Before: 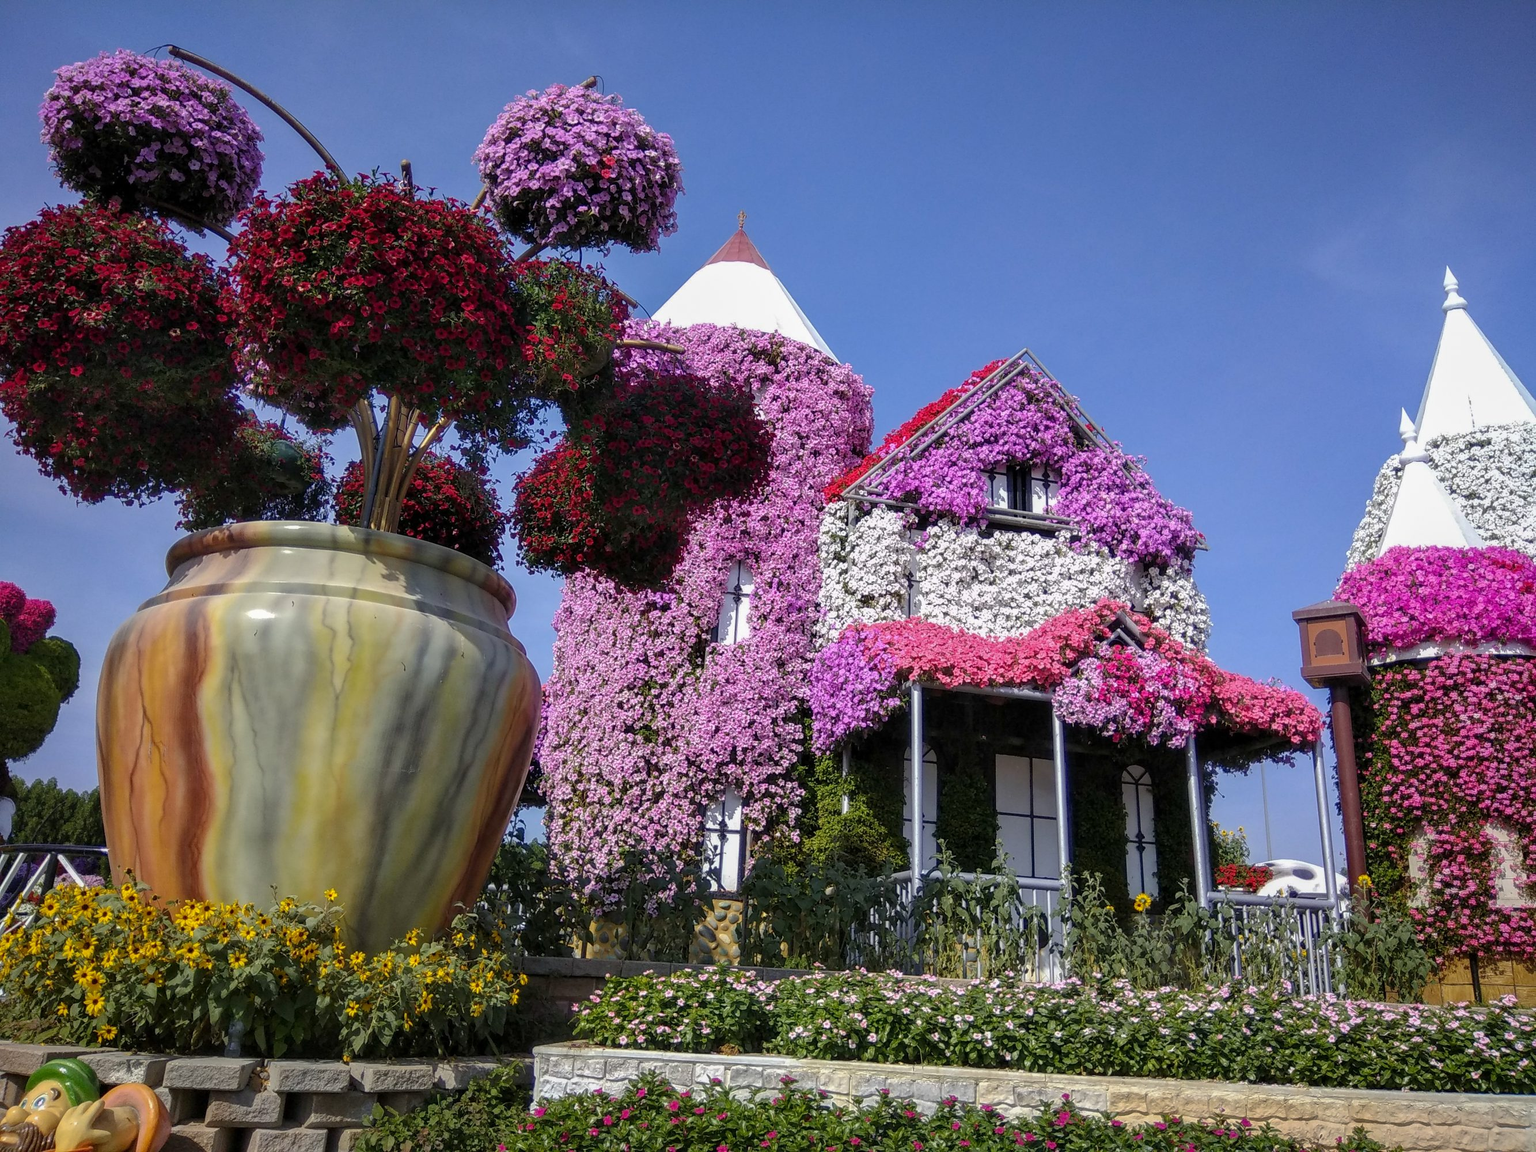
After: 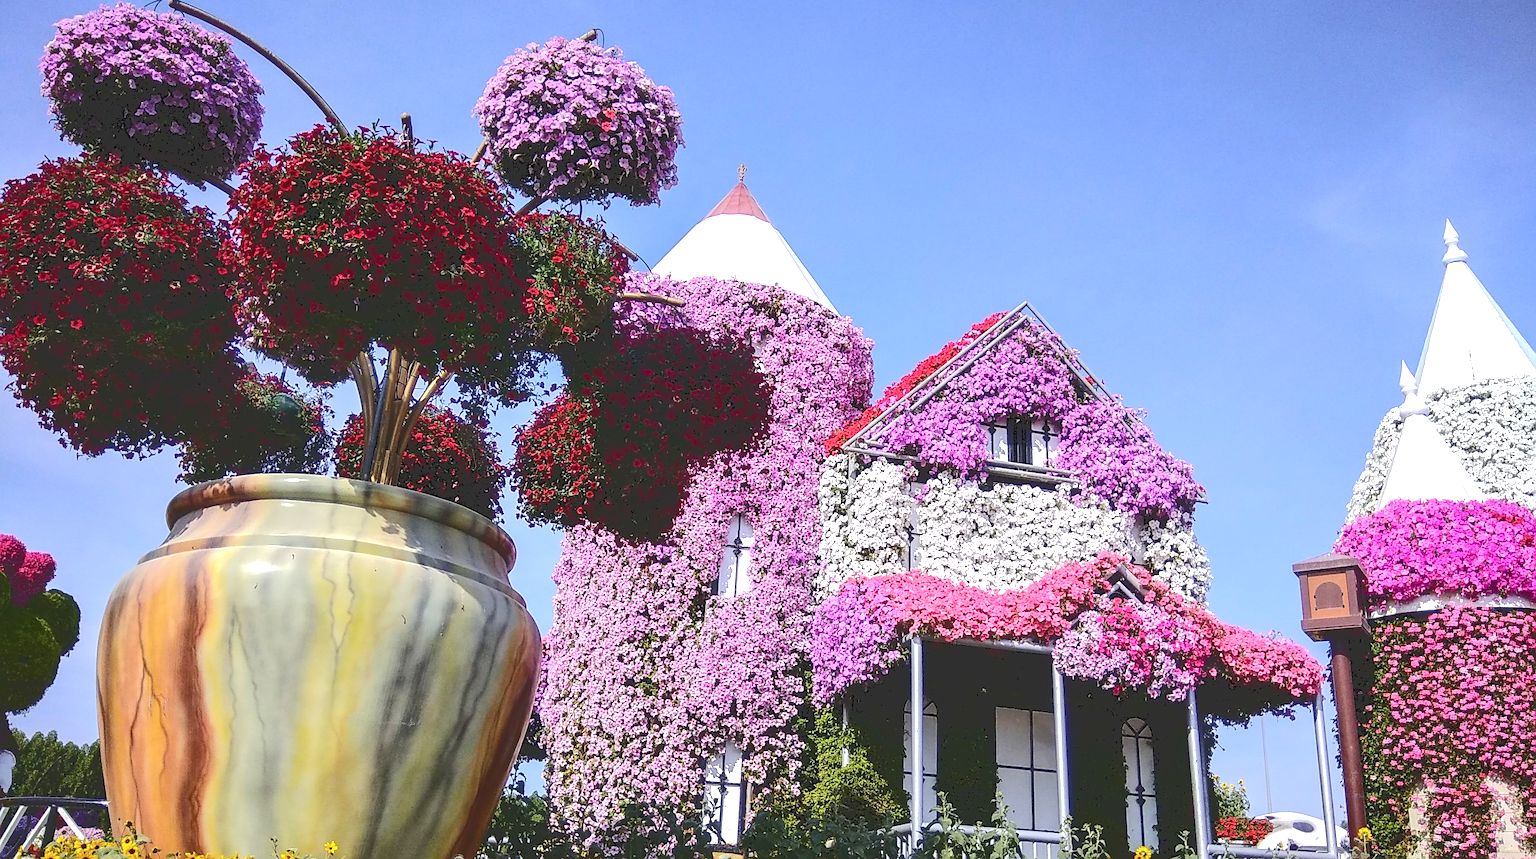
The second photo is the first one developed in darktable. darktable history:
tone curve: curves: ch0 [(0, 0) (0.003, 0.195) (0.011, 0.196) (0.025, 0.196) (0.044, 0.196) (0.069, 0.196) (0.1, 0.196) (0.136, 0.197) (0.177, 0.207) (0.224, 0.224) (0.277, 0.268) (0.335, 0.336) (0.399, 0.424) (0.468, 0.533) (0.543, 0.632) (0.623, 0.715) (0.709, 0.789) (0.801, 0.85) (0.898, 0.906) (1, 1)], color space Lab, independent channels, preserve colors none
sharpen: on, module defaults
crop: top 4.142%, bottom 21.188%
exposure: black level correction 0, exposure 0.703 EV, compensate exposure bias true, compensate highlight preservation false
